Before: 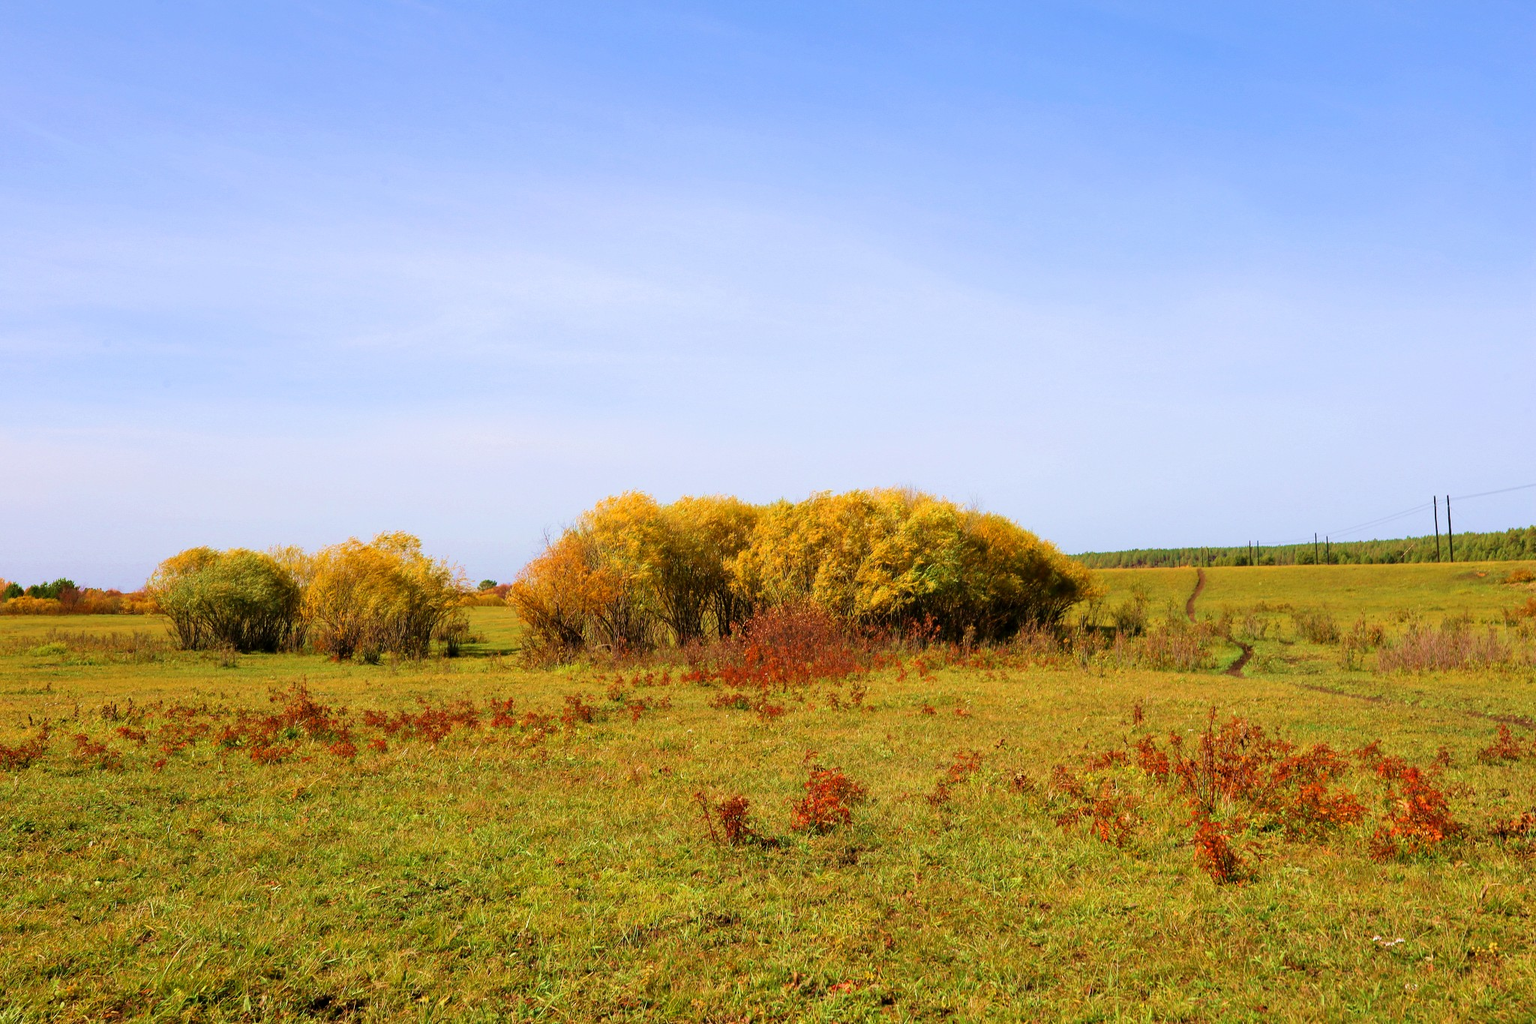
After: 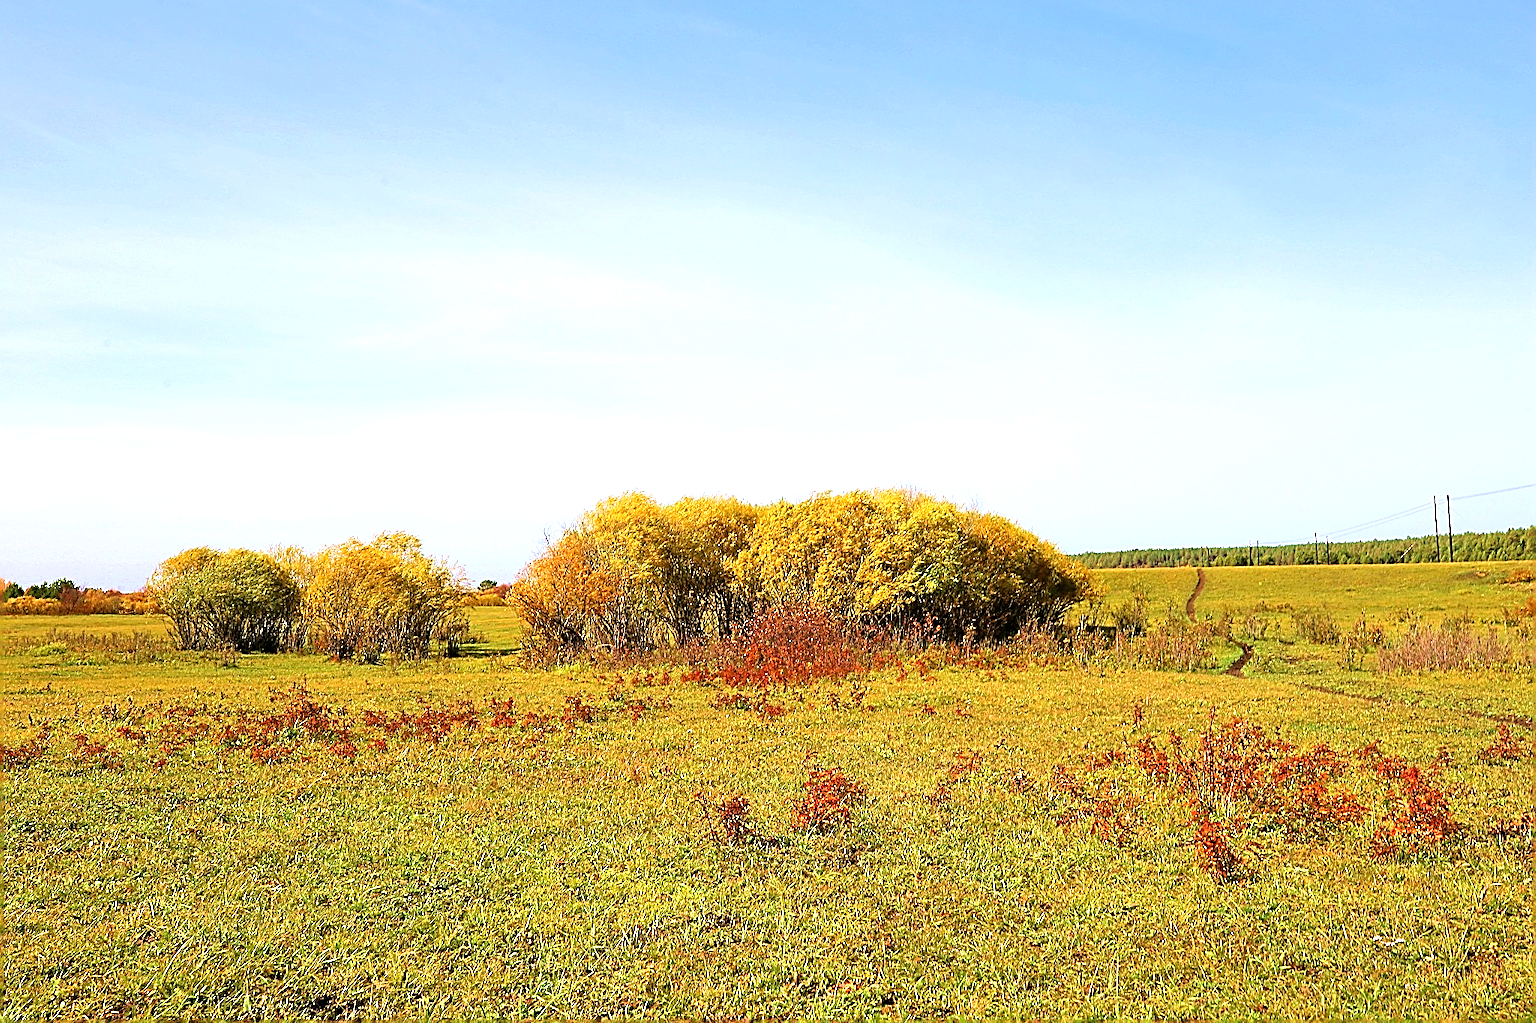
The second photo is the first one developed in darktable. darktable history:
exposure: exposure 0.6 EV, compensate highlight preservation false
sharpen: amount 2
